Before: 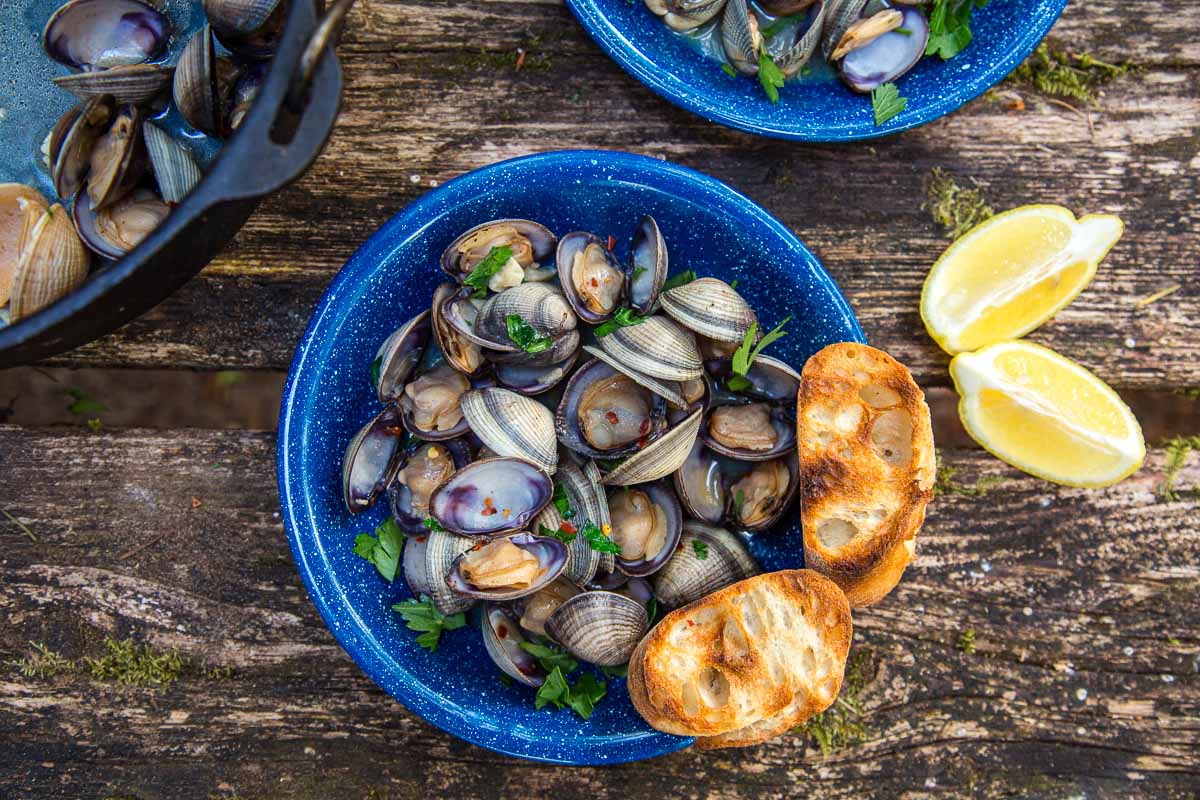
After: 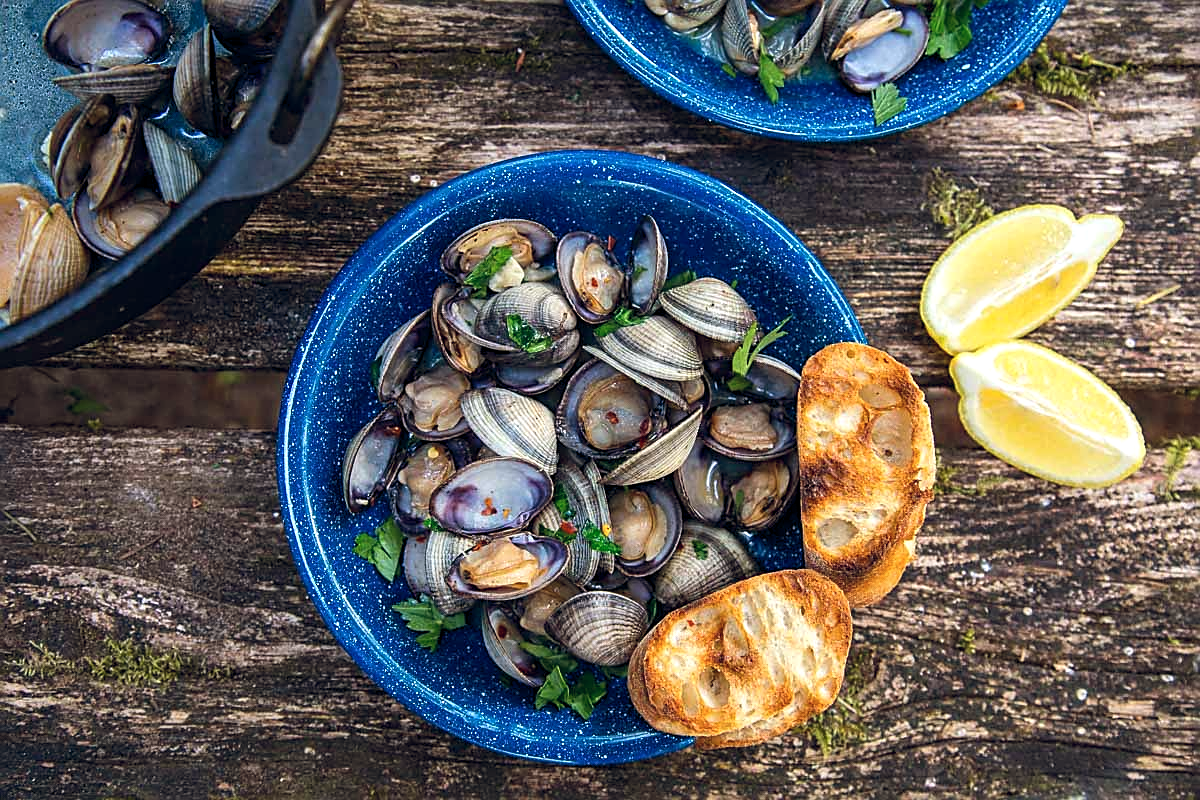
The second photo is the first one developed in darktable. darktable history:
sharpen: amount 0.575
color balance rgb: shadows lift › chroma 3.88%, shadows lift › hue 88.52°, power › hue 214.65°, global offset › chroma 0.1%, global offset › hue 252.4°, contrast 4.45%
